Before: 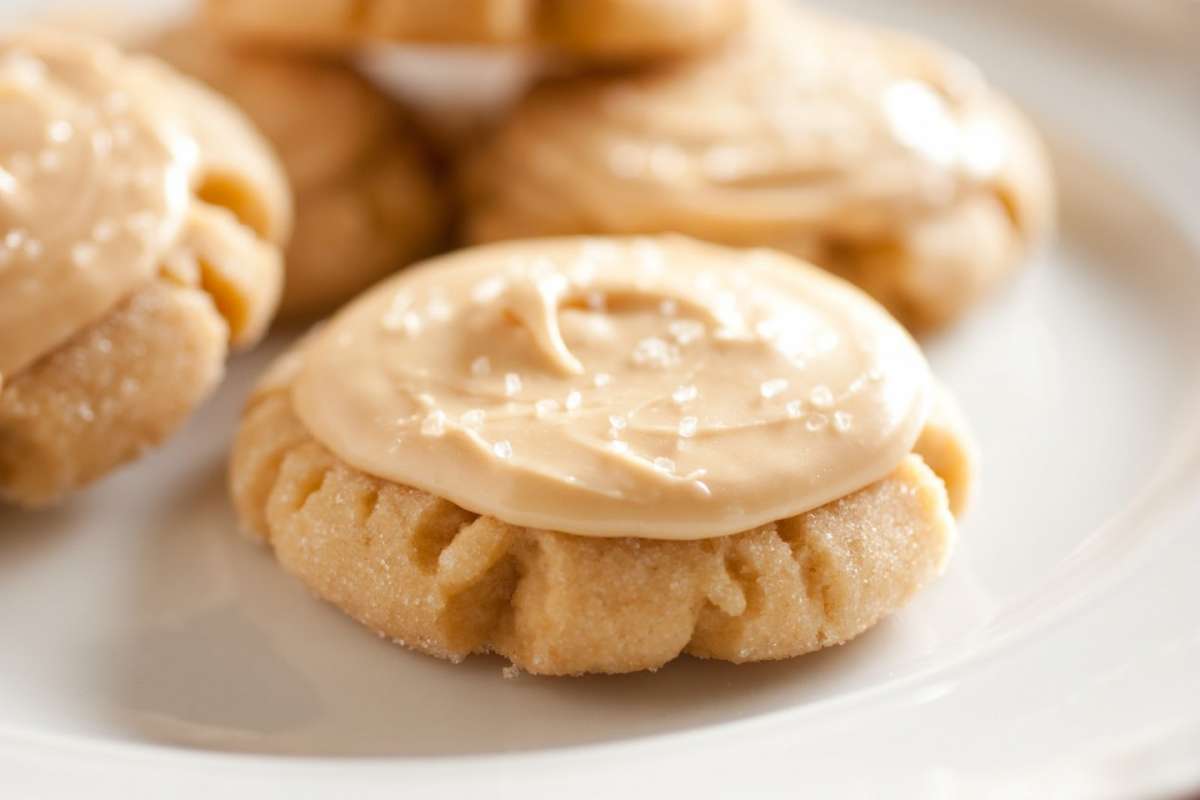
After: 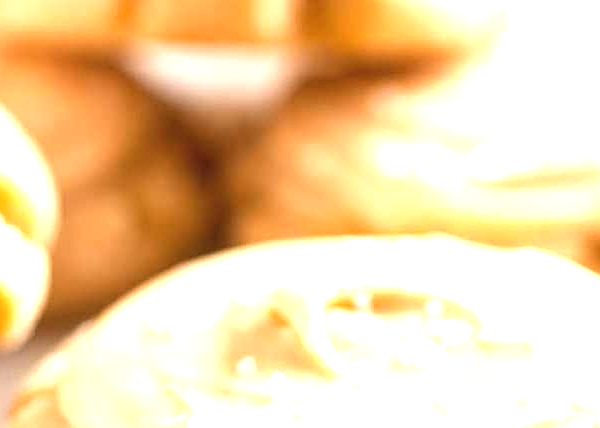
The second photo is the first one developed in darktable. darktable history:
exposure: black level correction -0.002, exposure 1.35 EV, compensate highlight preservation false
sharpen: on, module defaults
local contrast: highlights 100%, shadows 100%, detail 120%, midtone range 0.2
crop: left 19.556%, right 30.401%, bottom 46.458%
white balance: red 0.98, blue 1.034
